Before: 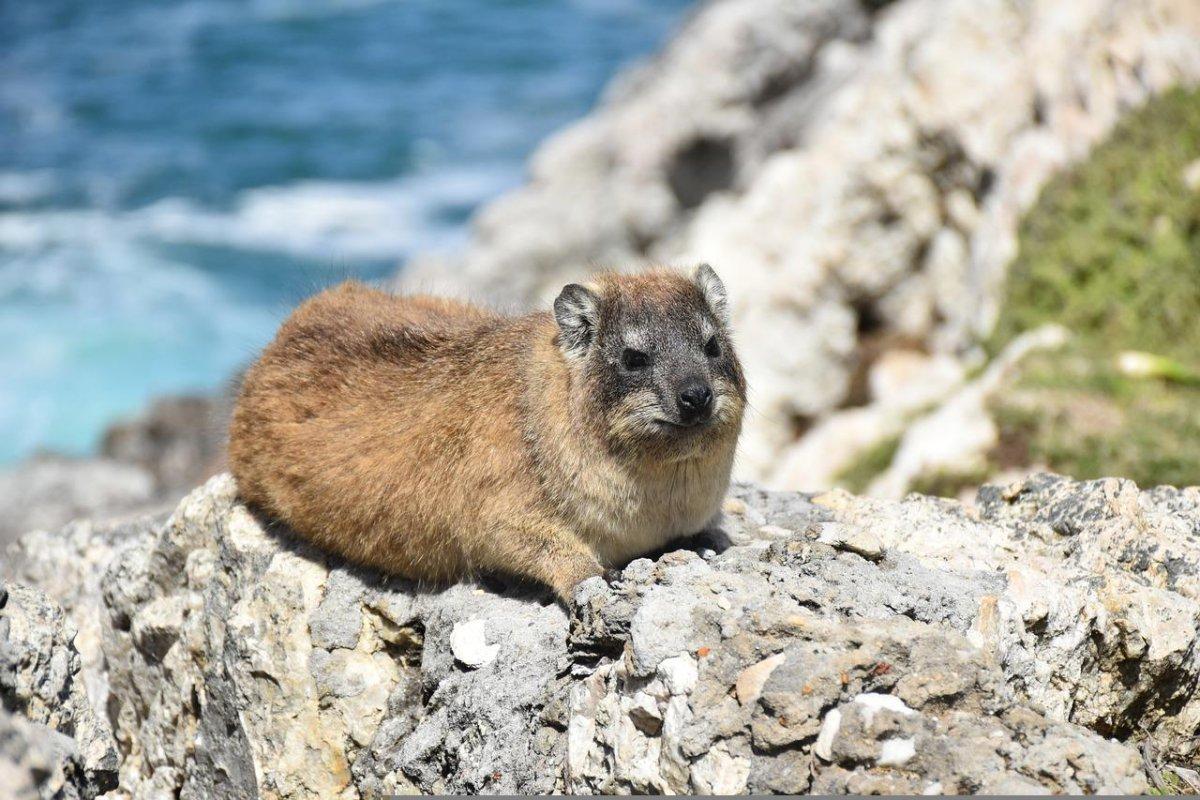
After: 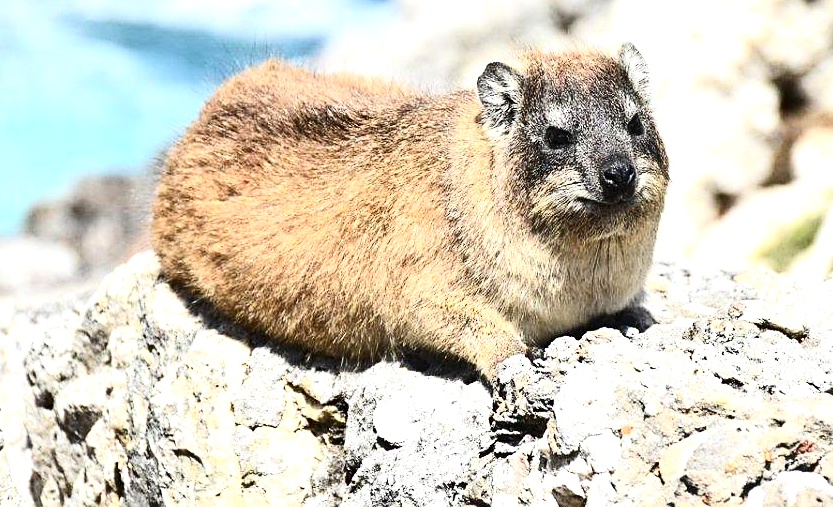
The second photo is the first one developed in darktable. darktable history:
crop: left 6.484%, top 27.825%, right 24.093%, bottom 8.694%
exposure: black level correction 0, exposure 0.692 EV, compensate exposure bias true, compensate highlight preservation false
sharpen: on, module defaults
contrast brightness saturation: contrast 0.288
